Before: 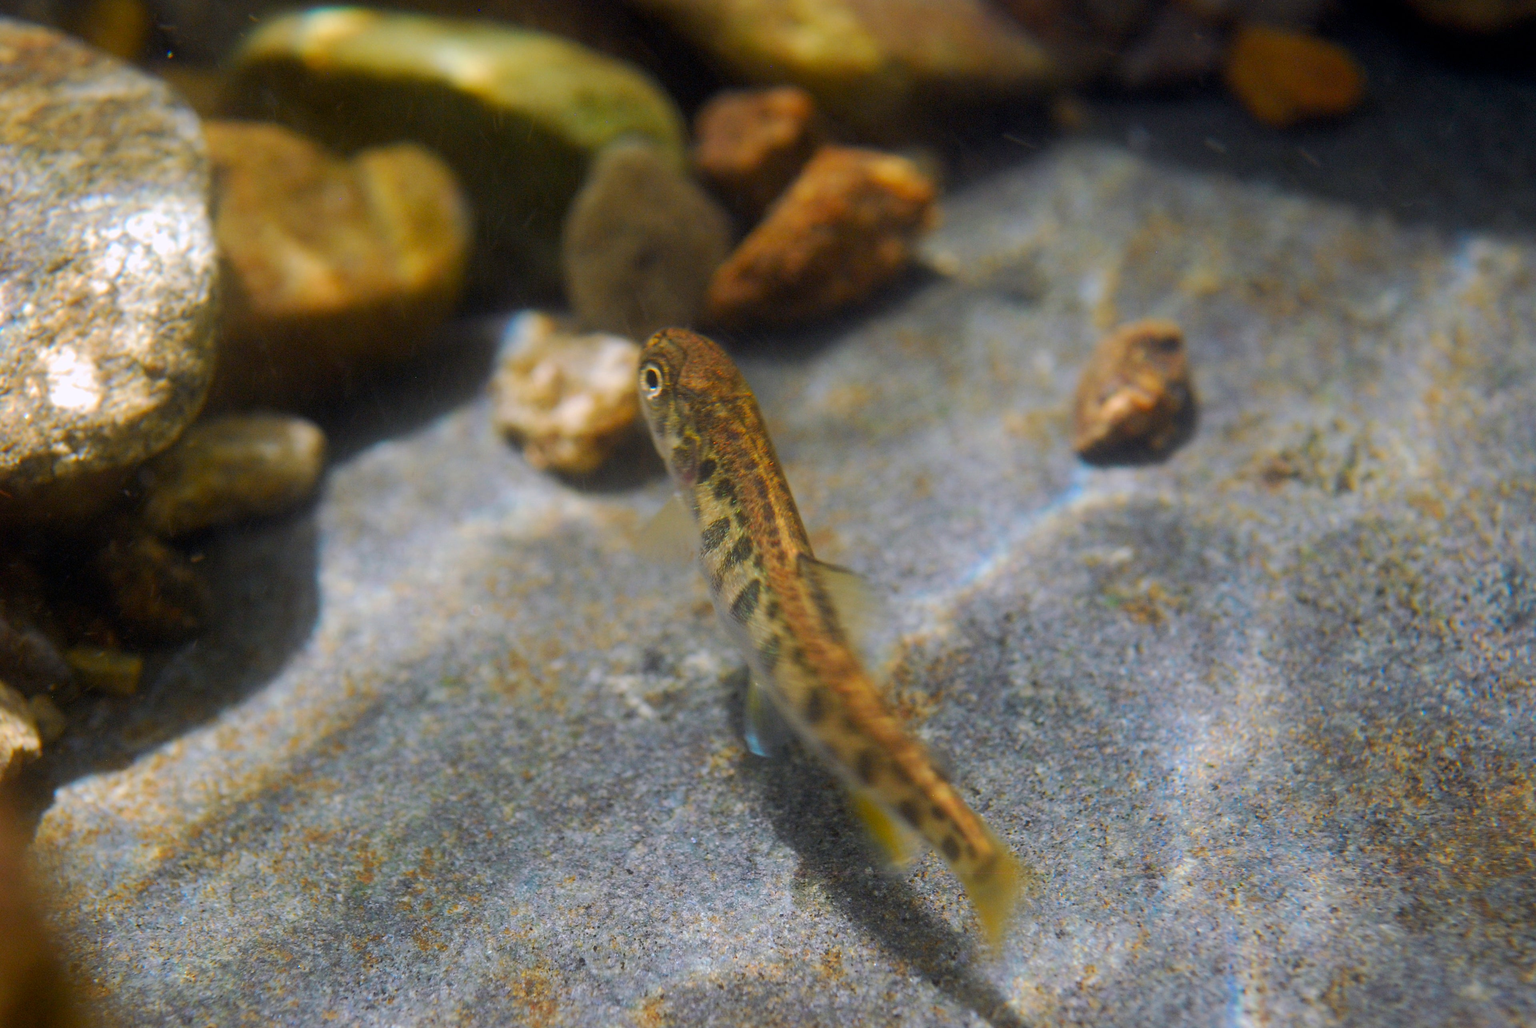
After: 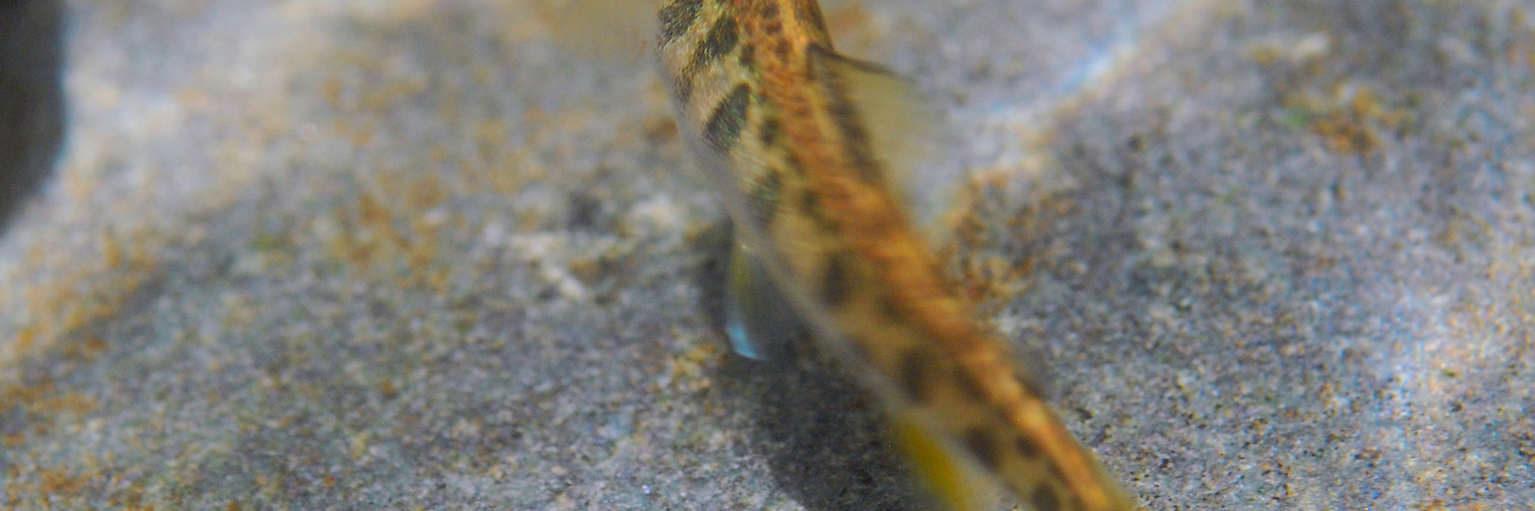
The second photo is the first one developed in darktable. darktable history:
crop: left 18.091%, top 51.13%, right 17.525%, bottom 16.85%
shadows and highlights: shadows 25, highlights -25
